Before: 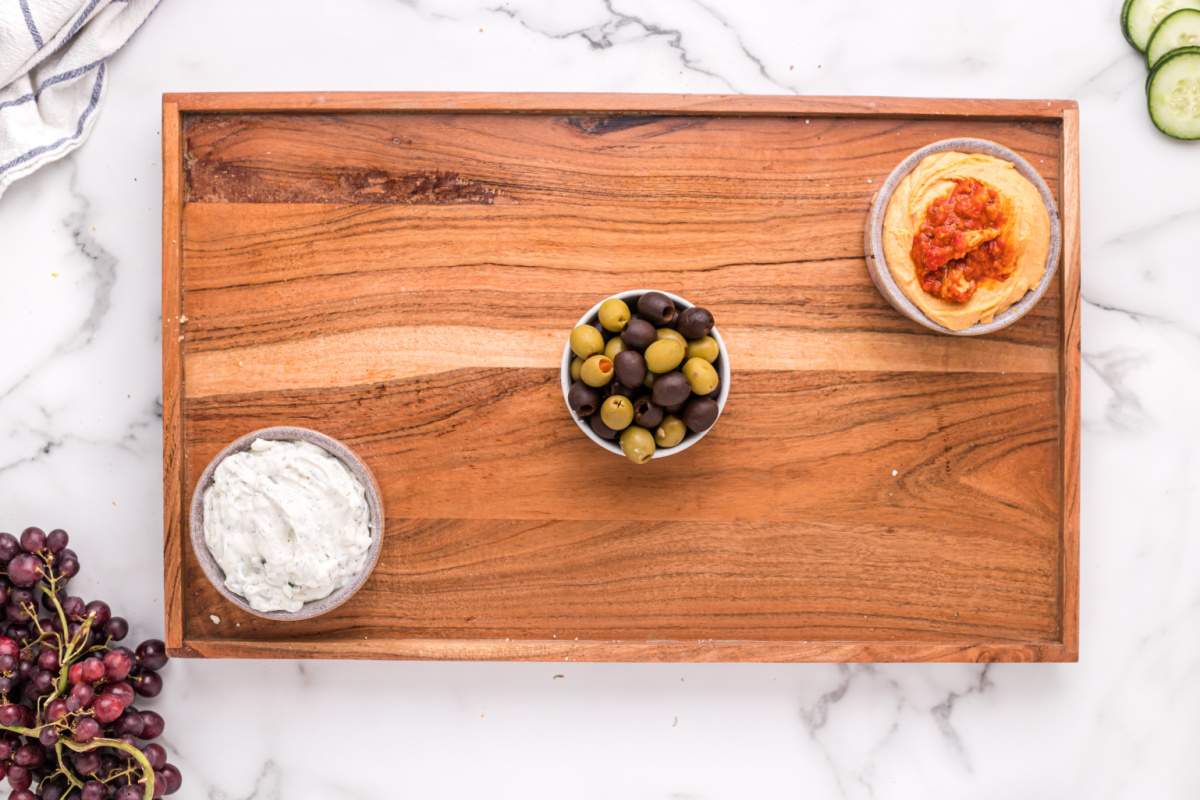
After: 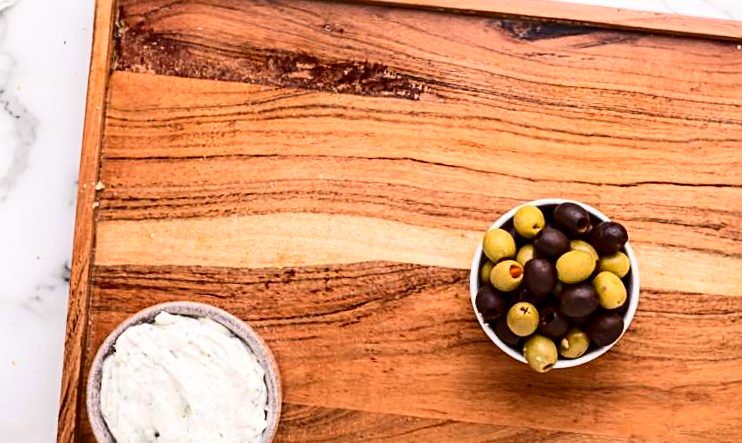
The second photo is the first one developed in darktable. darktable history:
contrast brightness saturation: contrast 0.325, brightness -0.076, saturation 0.165
sharpen: radius 2.199, amount 0.385, threshold 0.208
crop and rotate: angle -5.3°, left 2.086%, top 6.782%, right 27.743%, bottom 30.351%
